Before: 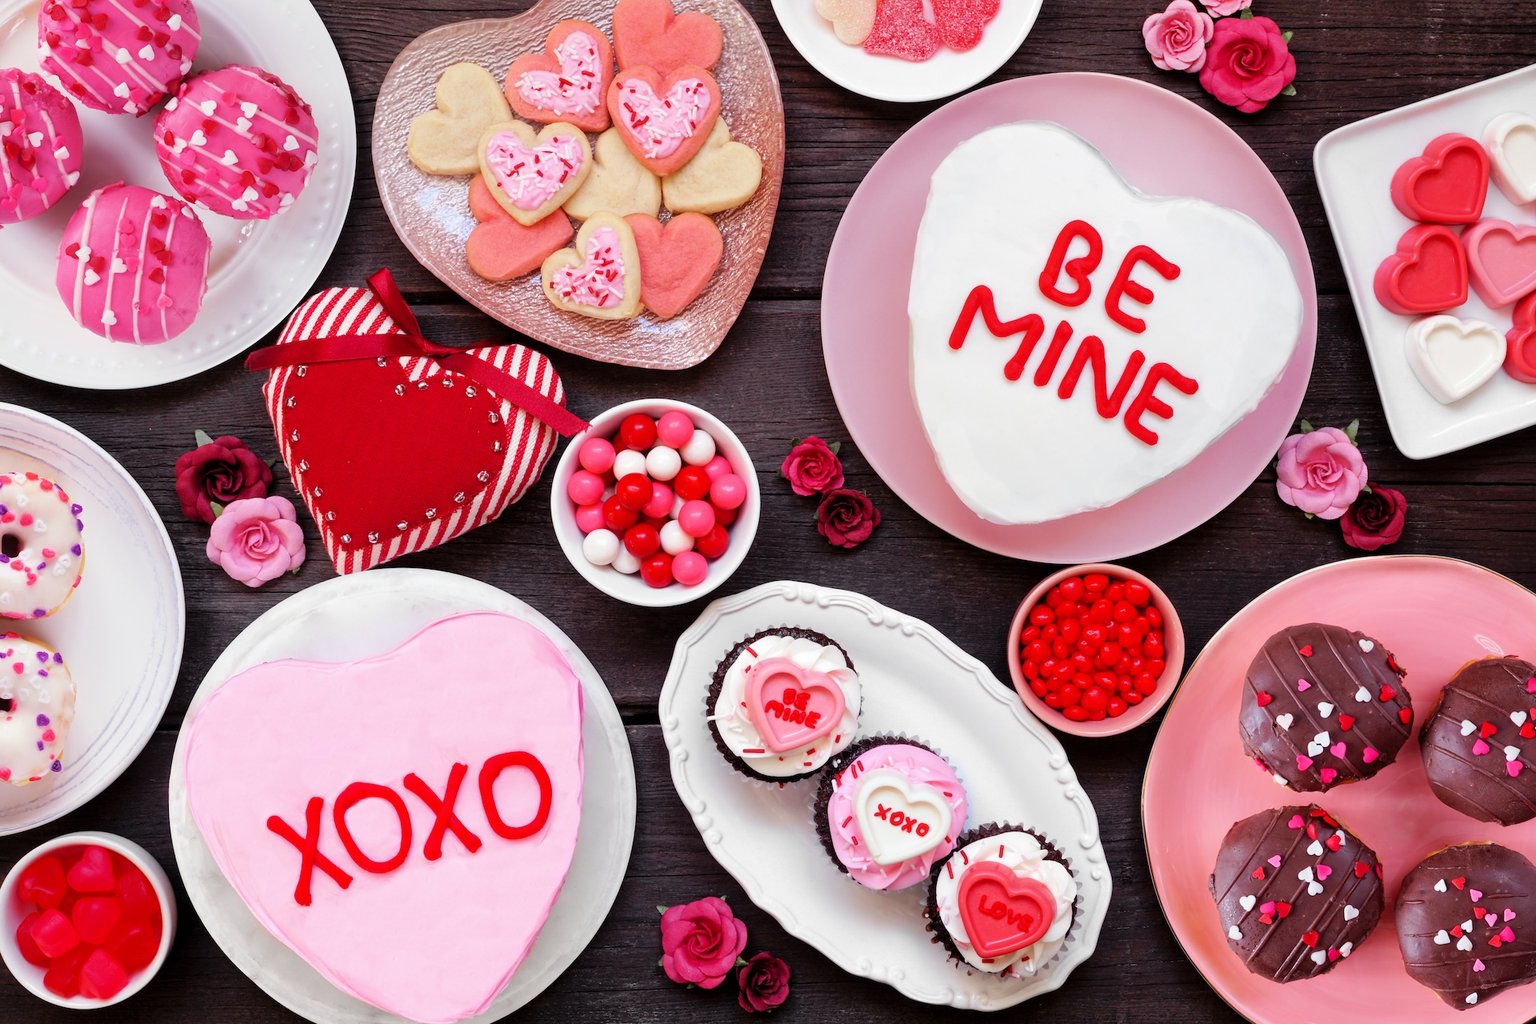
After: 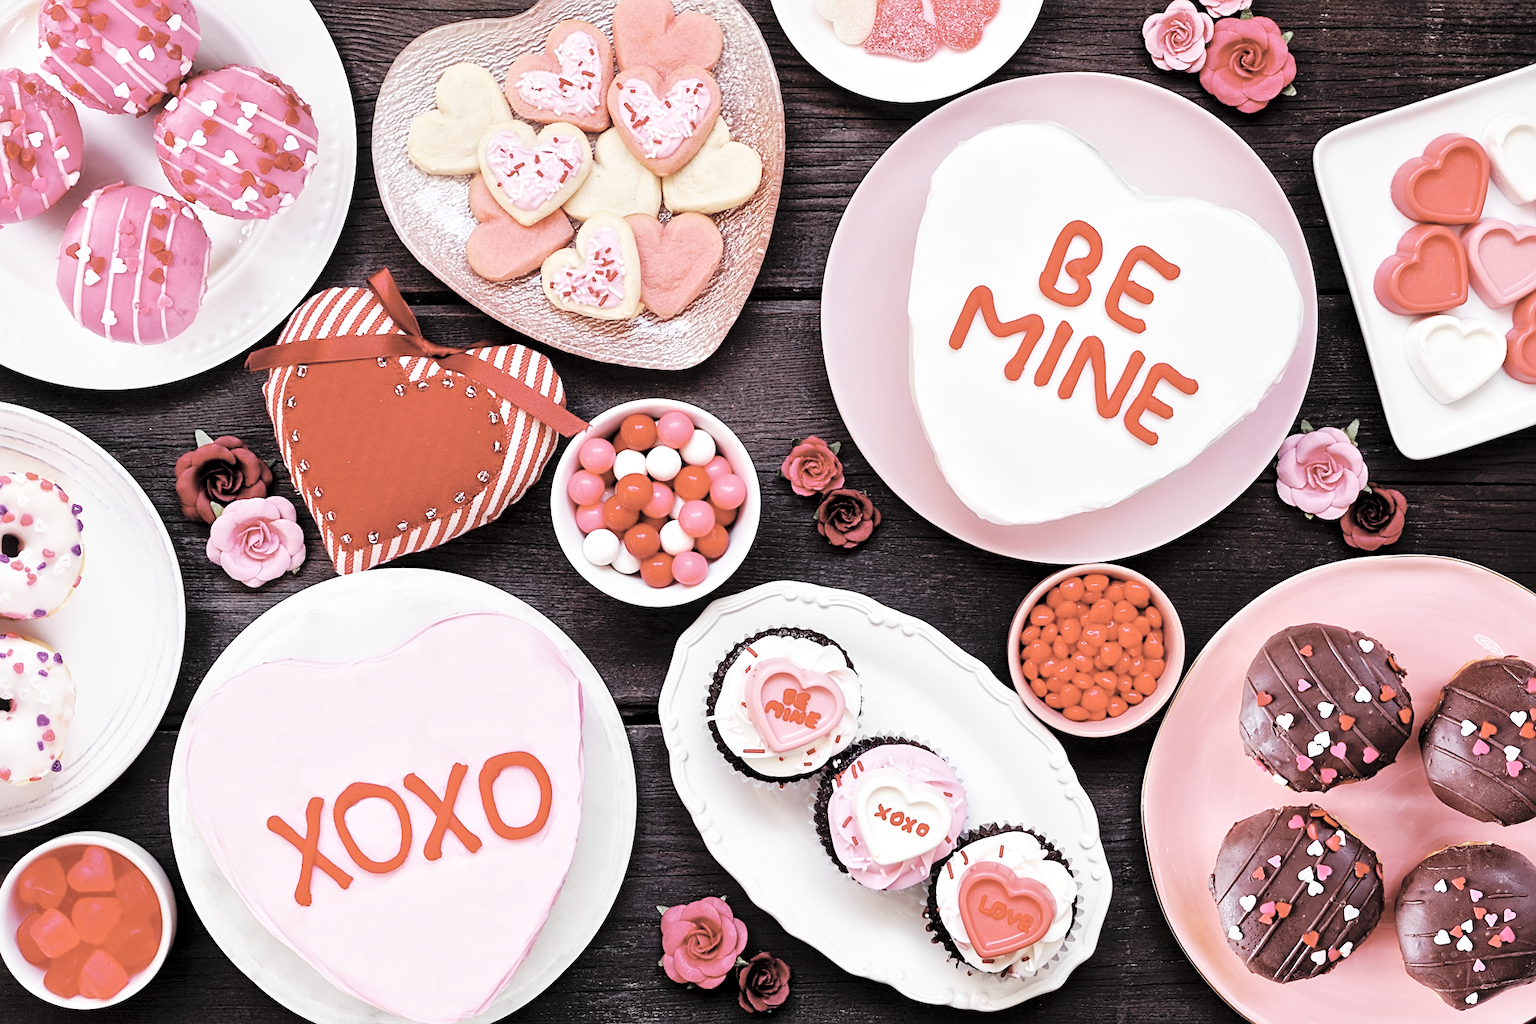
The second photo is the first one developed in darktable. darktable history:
local contrast: mode bilateral grid, contrast 30, coarseness 25, midtone range 0.2
sharpen: on, module defaults
base curve: curves: ch0 [(0, 0) (0.036, 0.025) (0.121, 0.166) (0.206, 0.329) (0.605, 0.79) (1, 1)], preserve colors none
contrast brightness saturation: brightness 0.18, saturation -0.5
